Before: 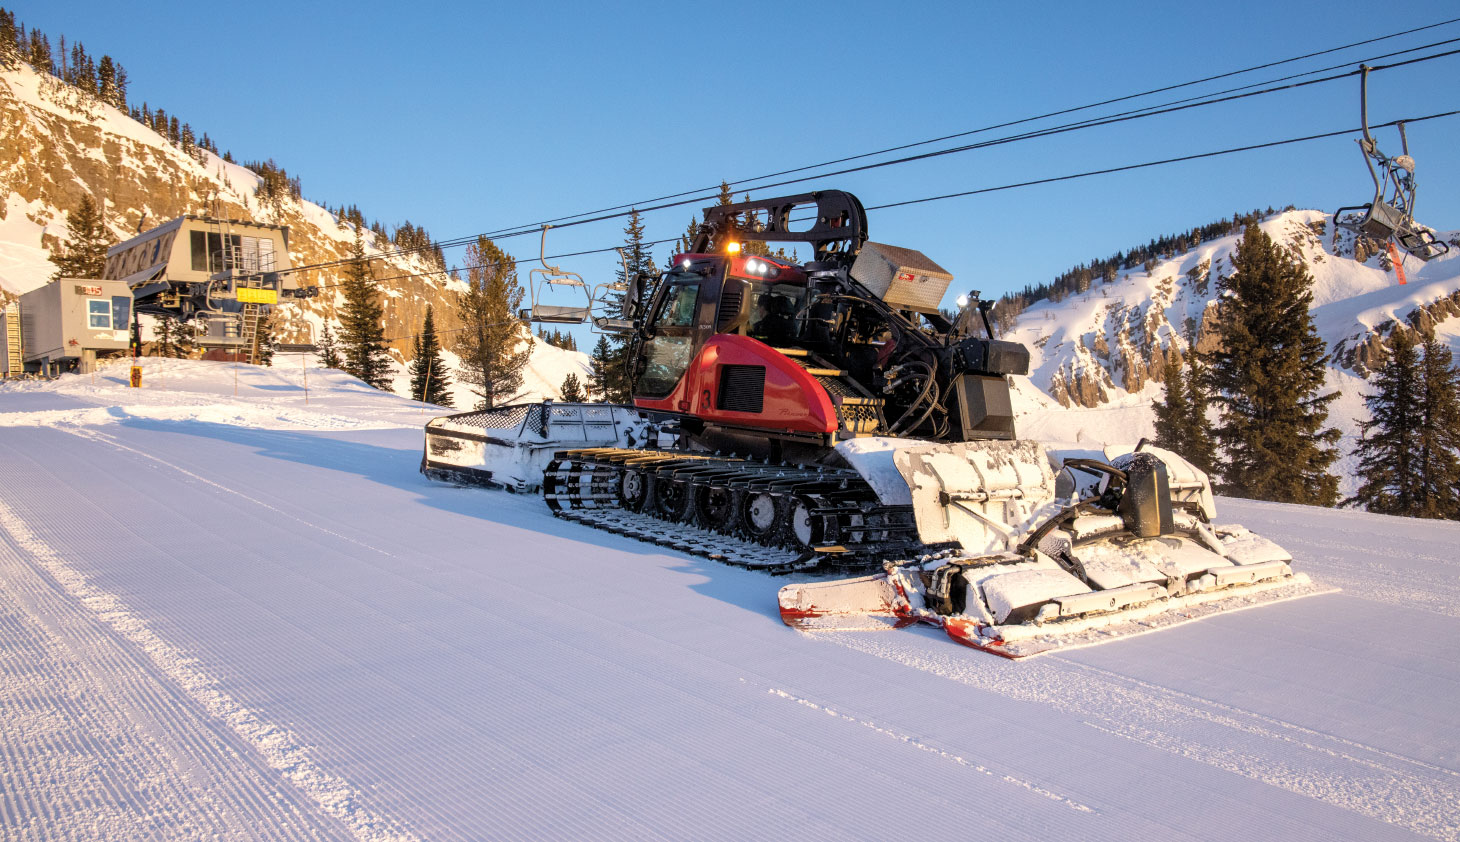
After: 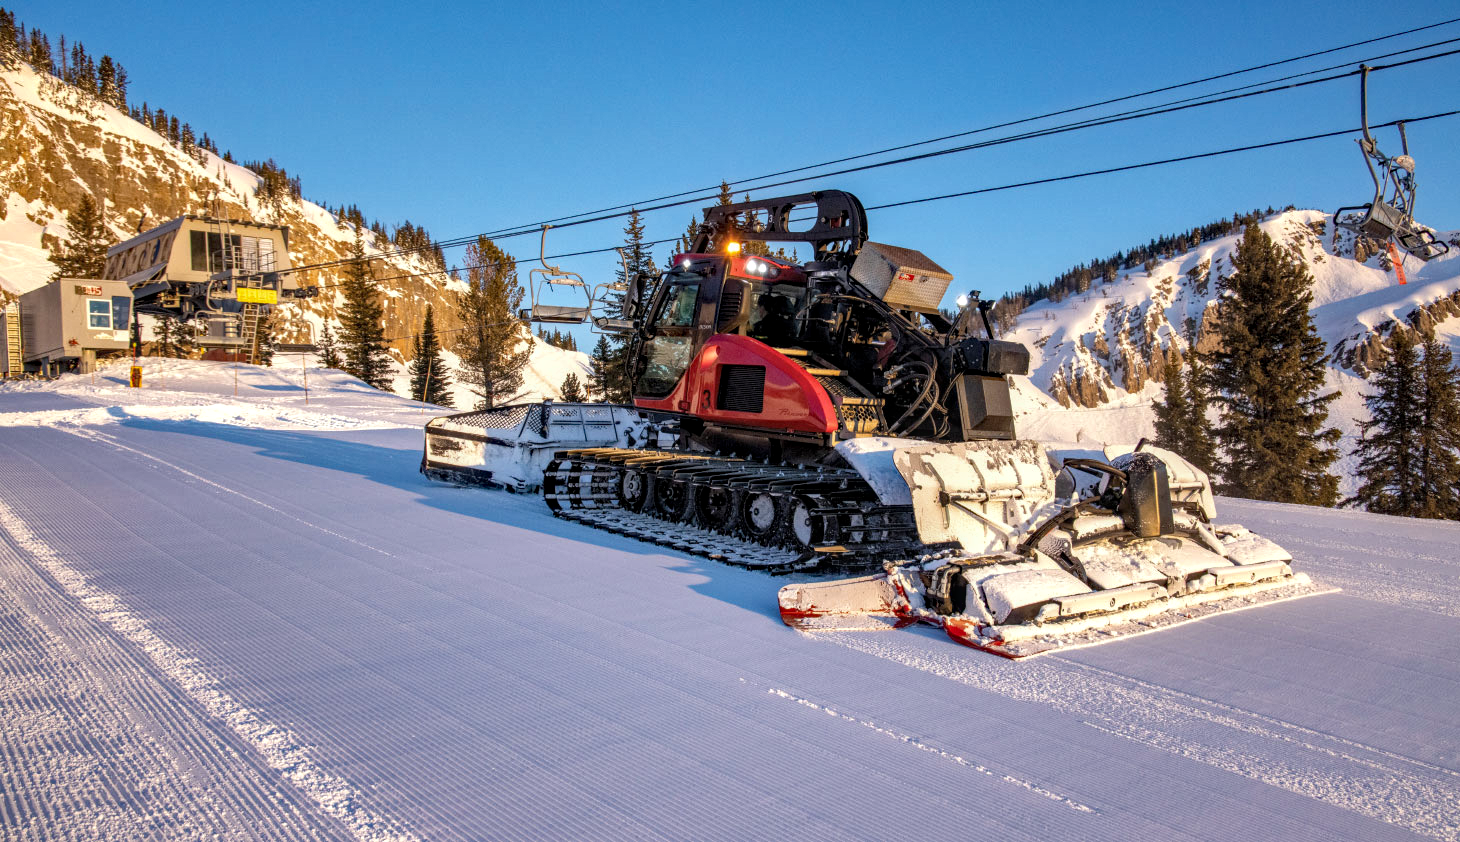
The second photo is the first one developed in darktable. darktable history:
local contrast: on, module defaults
haze removal: strength 0.29, distance 0.25, compatibility mode true, adaptive false
shadows and highlights: radius 108.52, shadows 23.73, highlights -59.32, low approximation 0.01, soften with gaussian
